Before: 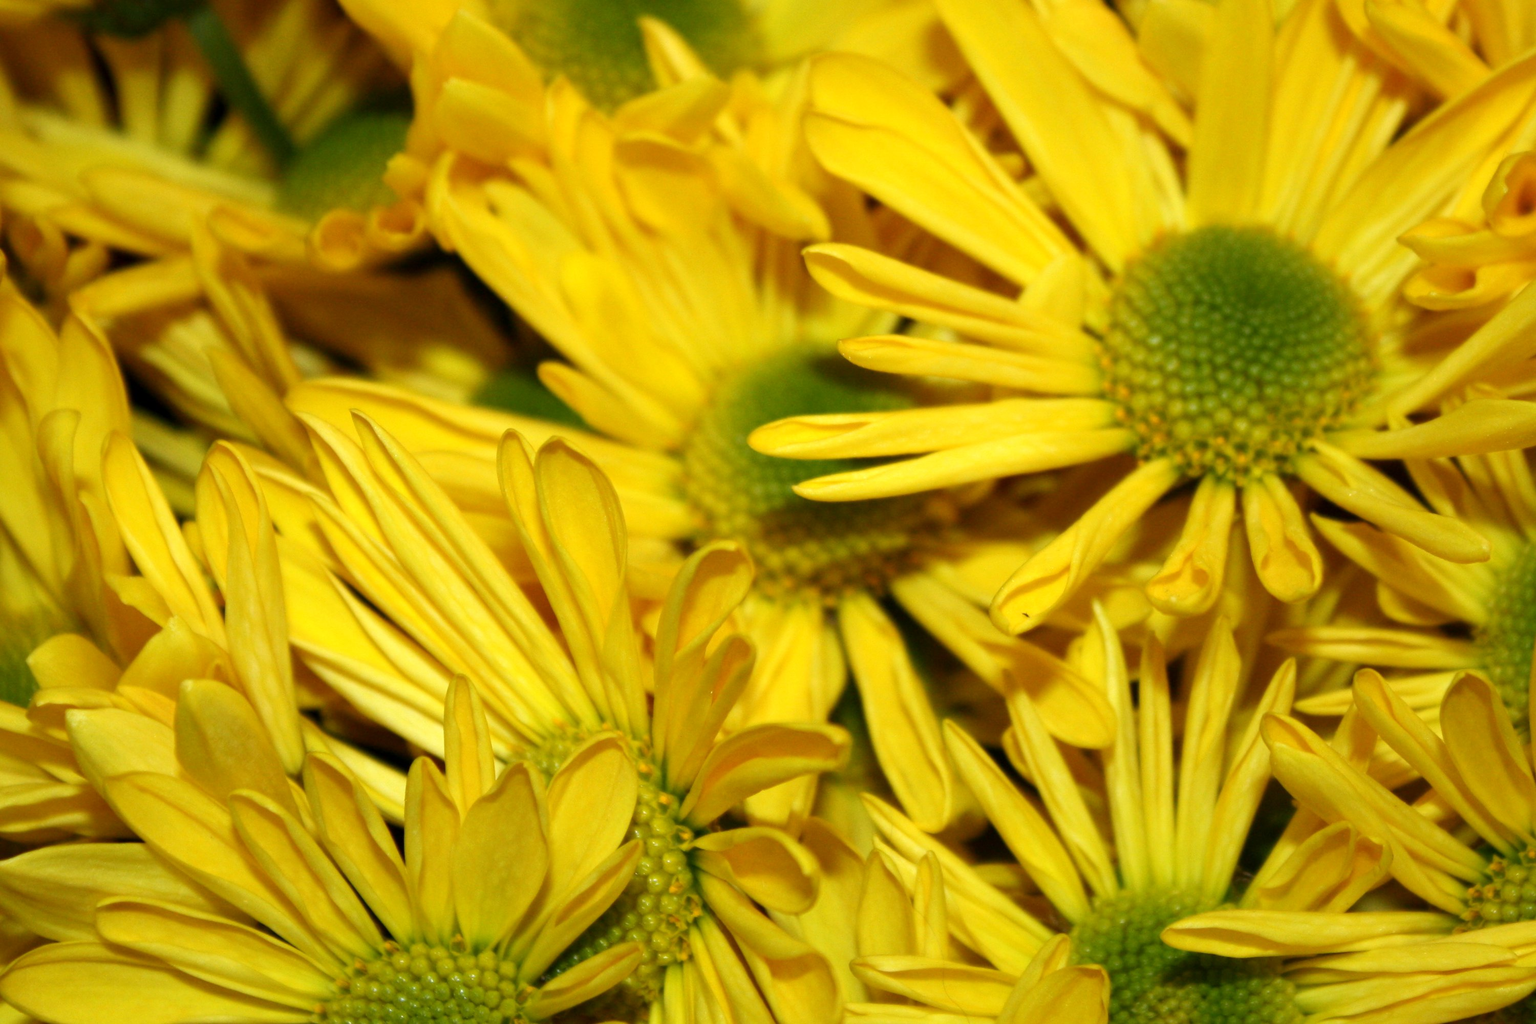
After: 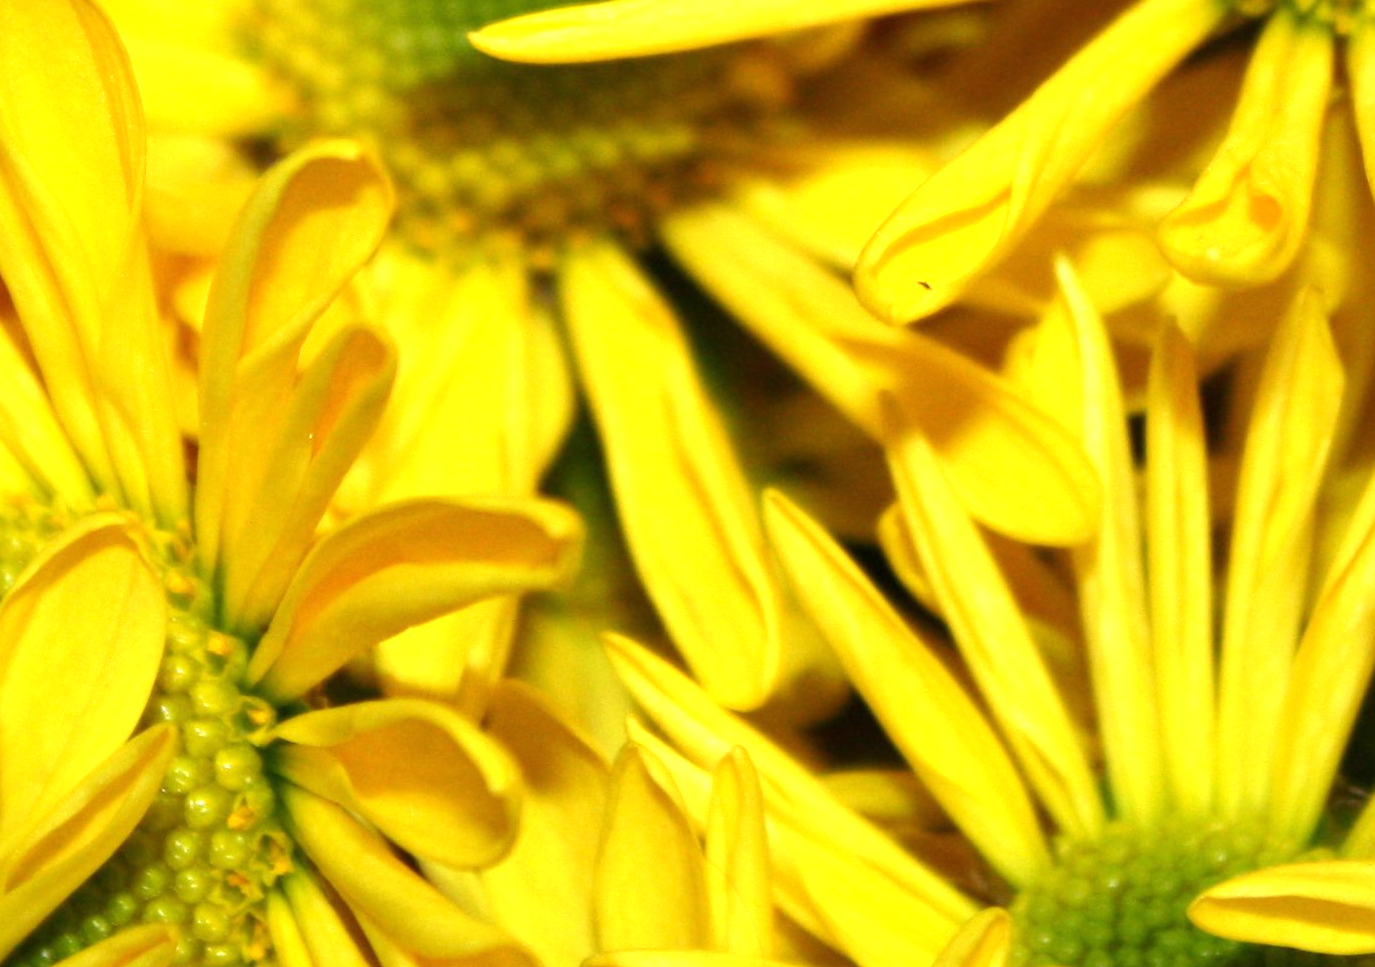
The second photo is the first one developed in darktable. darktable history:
exposure: black level correction 0, exposure 0.7 EV, compensate exposure bias true, compensate highlight preservation false
crop: left 35.976%, top 45.819%, right 18.162%, bottom 5.807%
